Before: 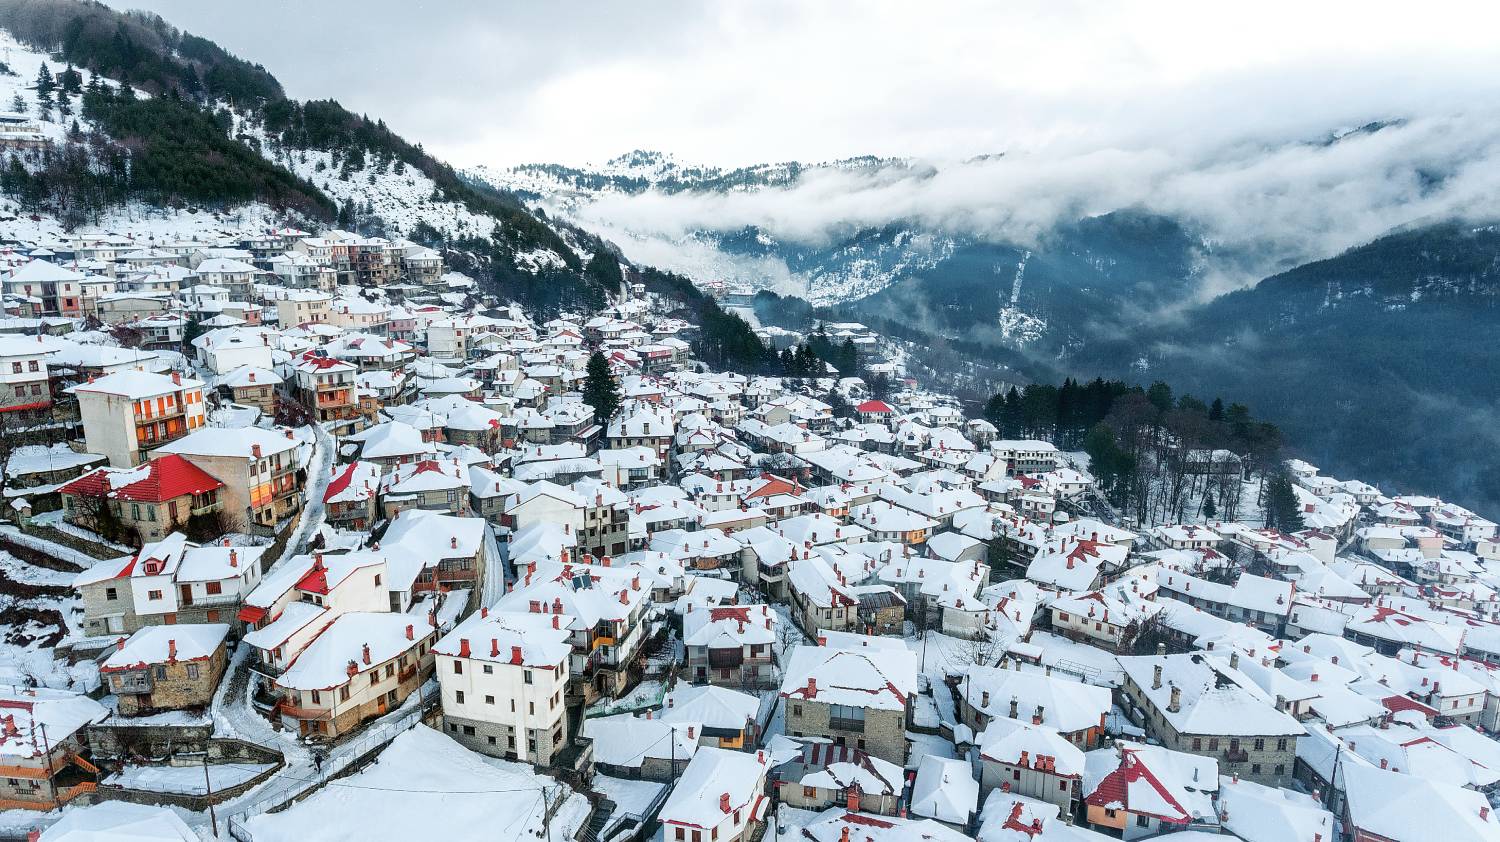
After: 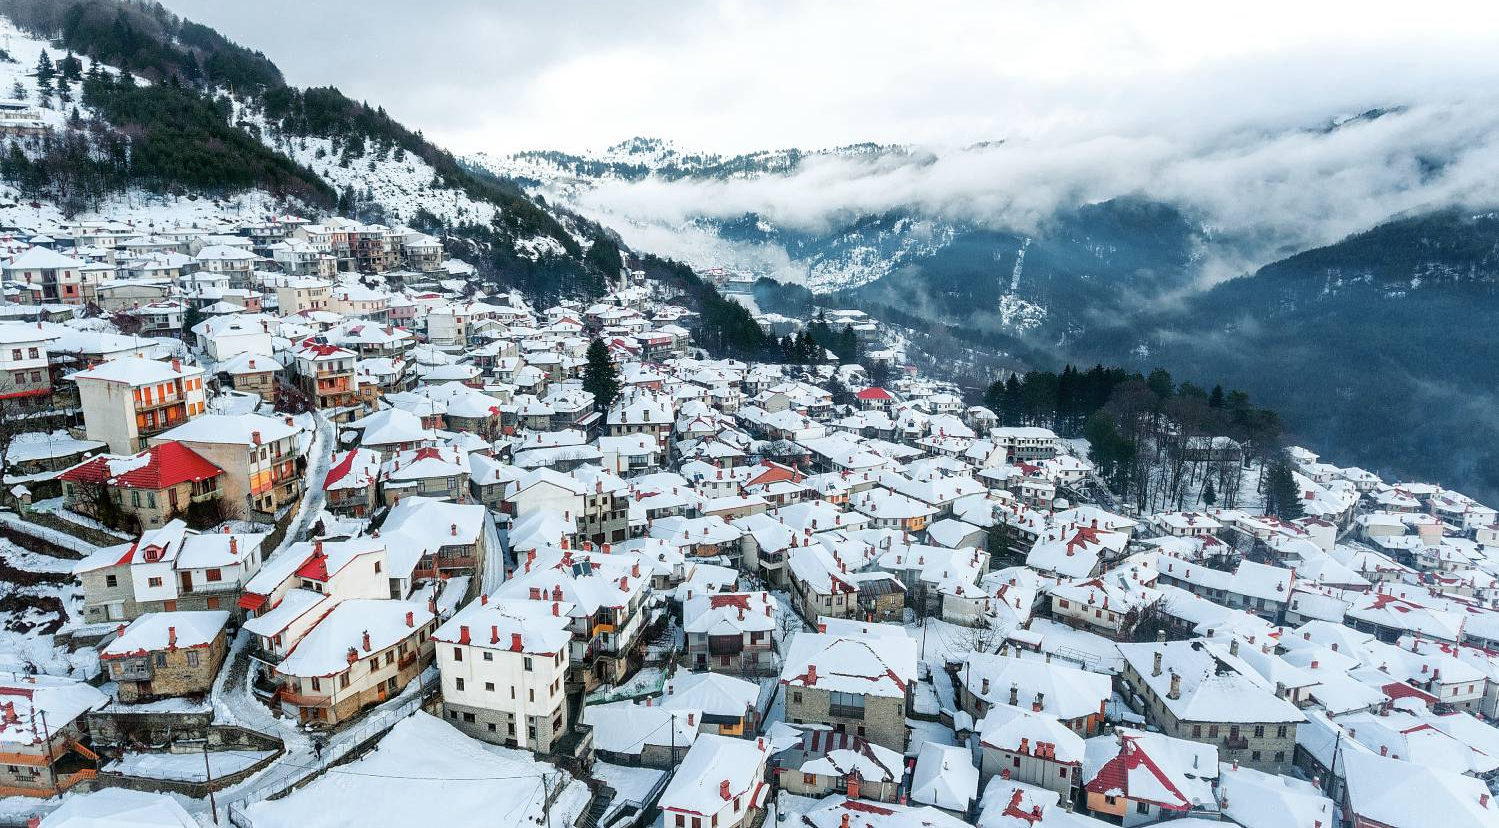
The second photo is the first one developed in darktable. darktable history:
crop: top 1.555%, right 0.015%
